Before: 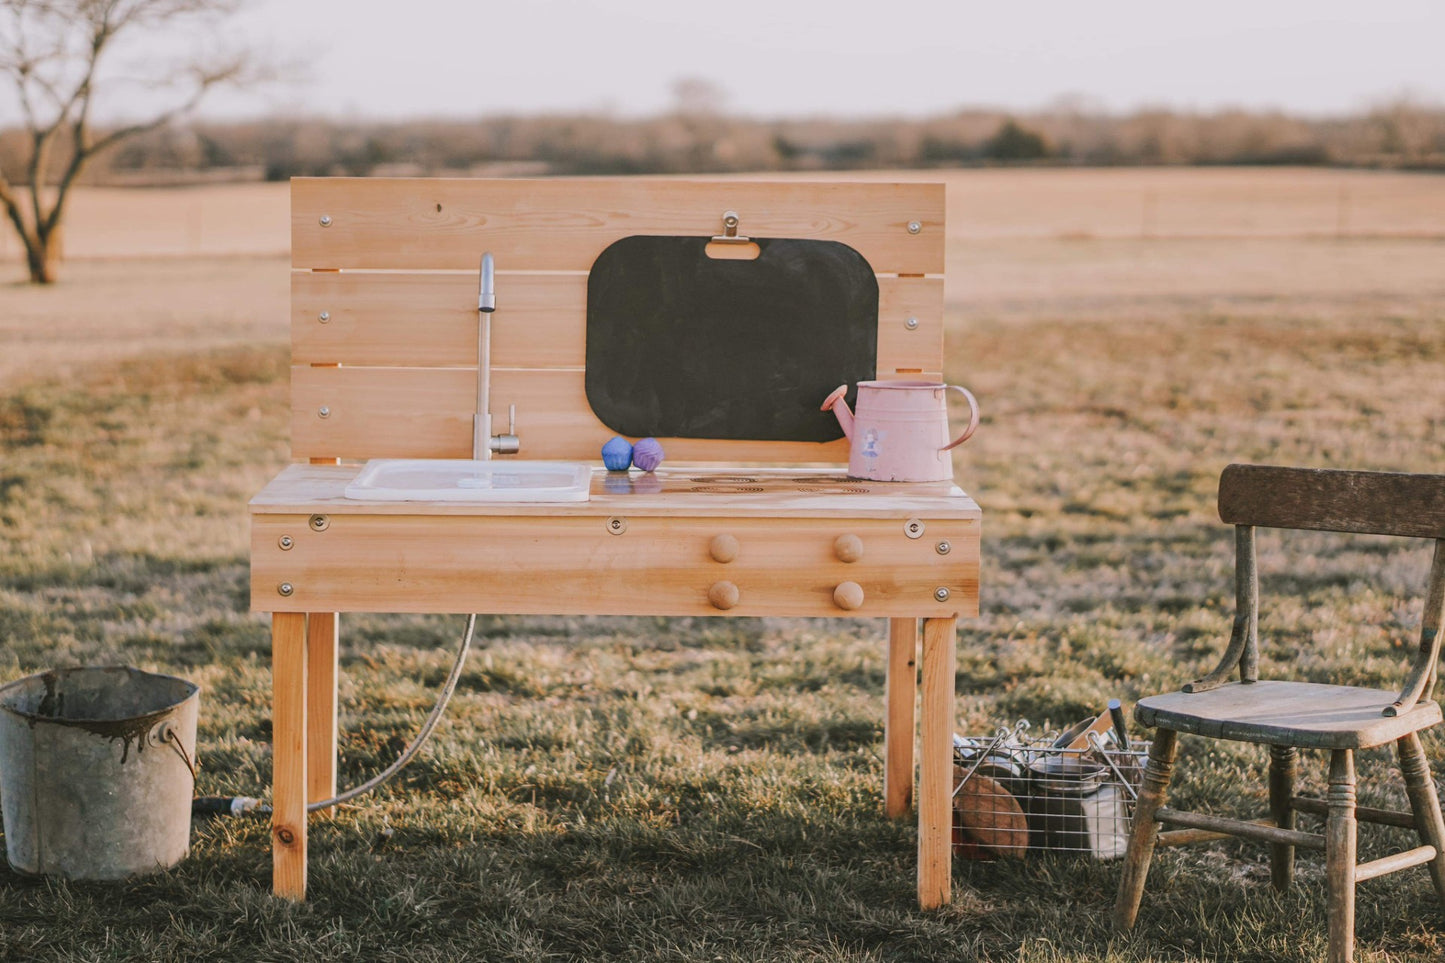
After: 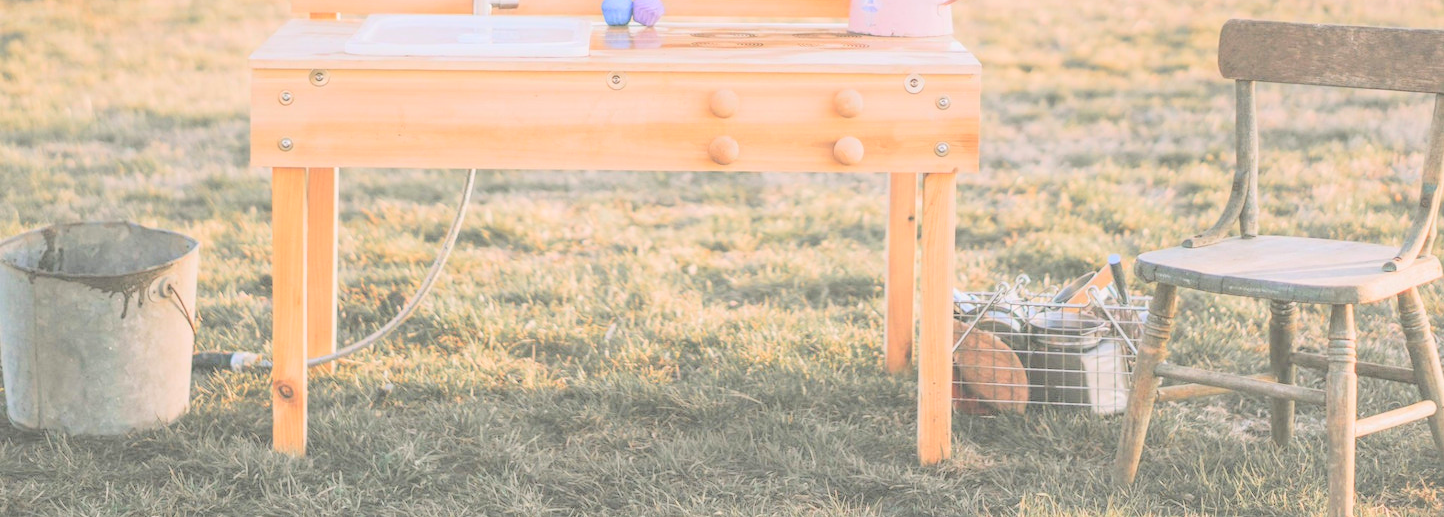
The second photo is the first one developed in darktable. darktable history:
crop and rotate: top 46.237%
white balance: emerald 1
contrast brightness saturation: brightness 1
